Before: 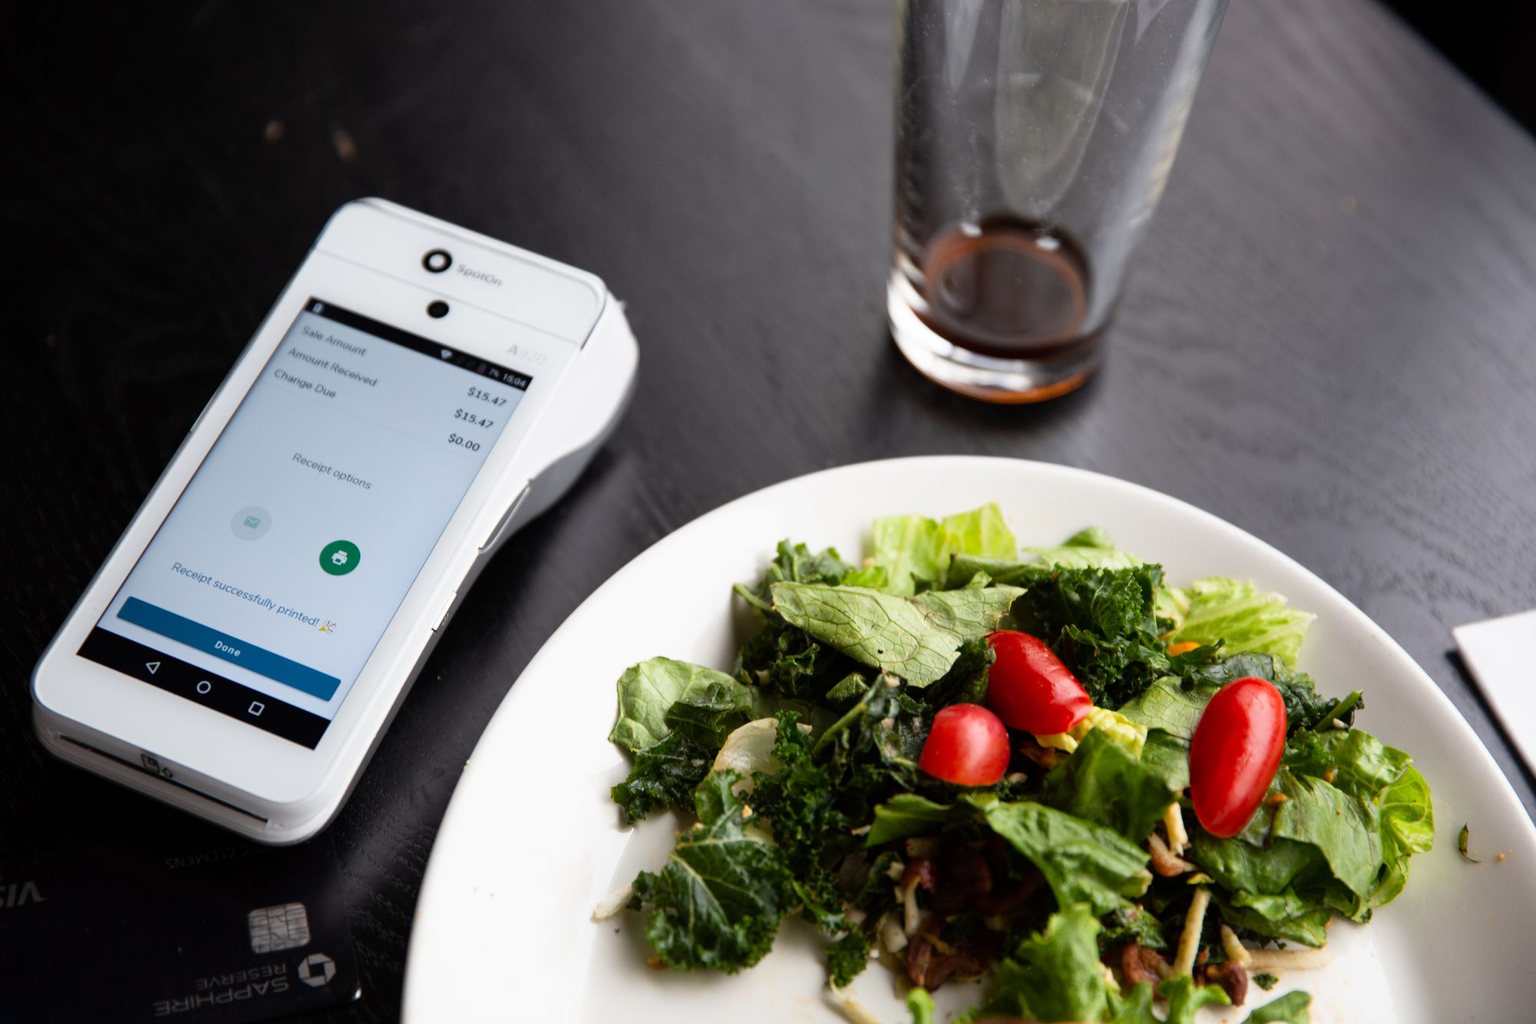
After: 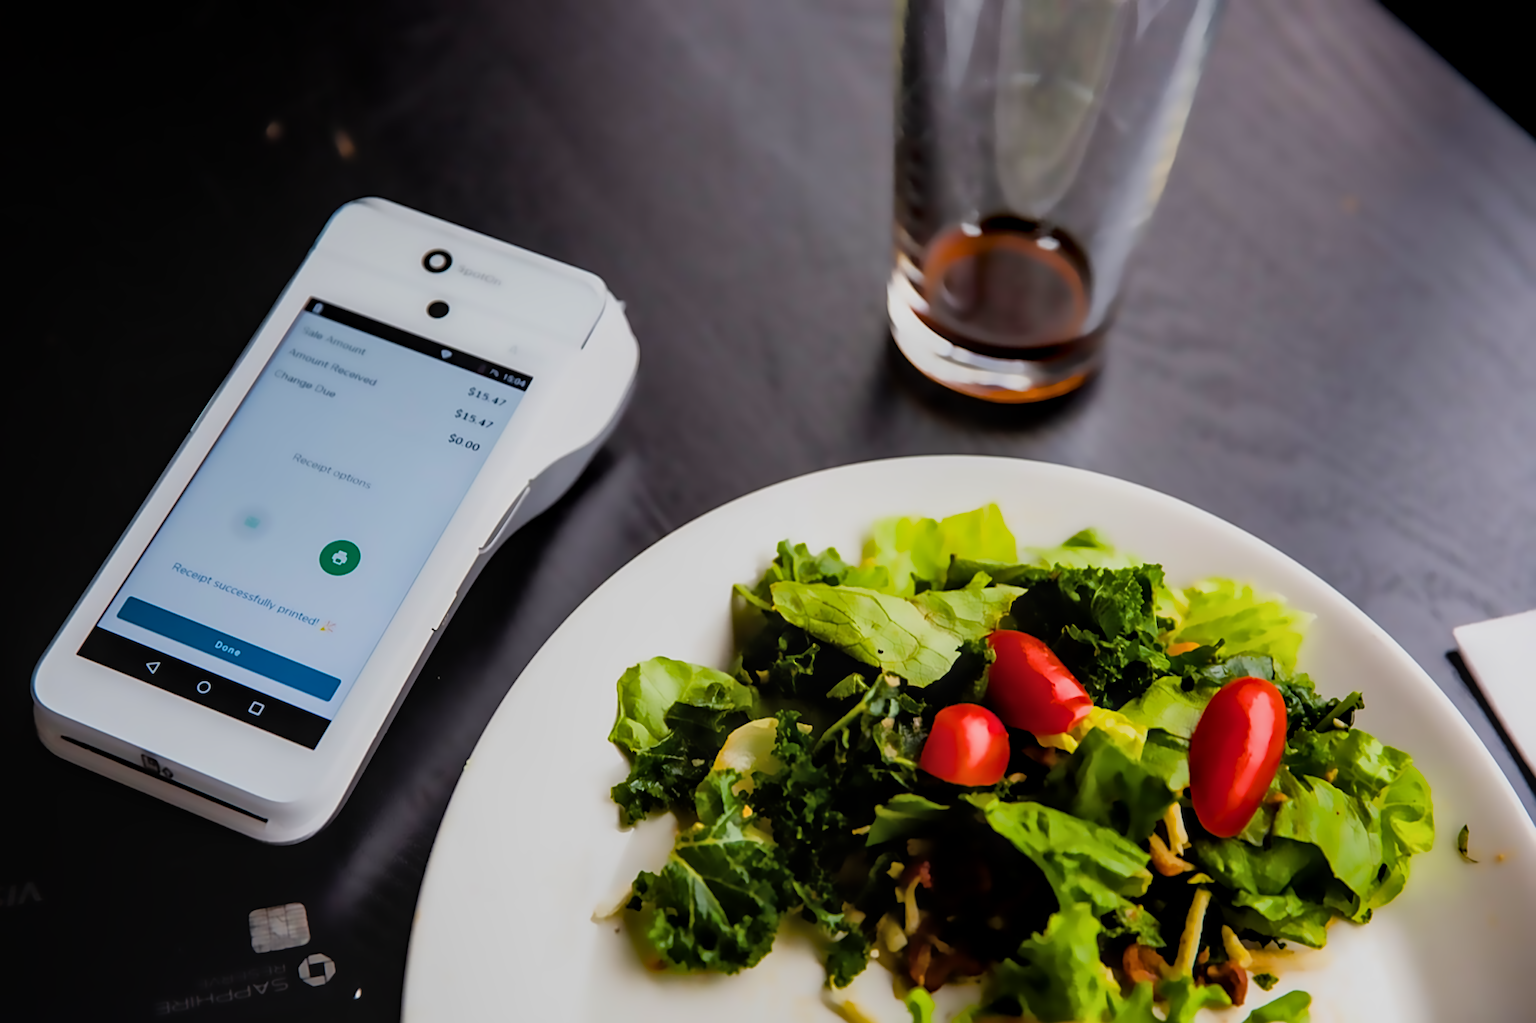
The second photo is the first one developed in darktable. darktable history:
astrophoto denoise: patch size 1, strength 100%, luma 100%
sharpen: on, module defaults
local contrast: on, module defaults
filmic rgb: hardness 4.17
color balance rgb: linear chroma grading › global chroma 23.15%, perceptual saturation grading › global saturation 28.7%, perceptual saturation grading › mid-tones 12.04%, perceptual saturation grading › shadows 10.19%, global vibrance 22.22%
